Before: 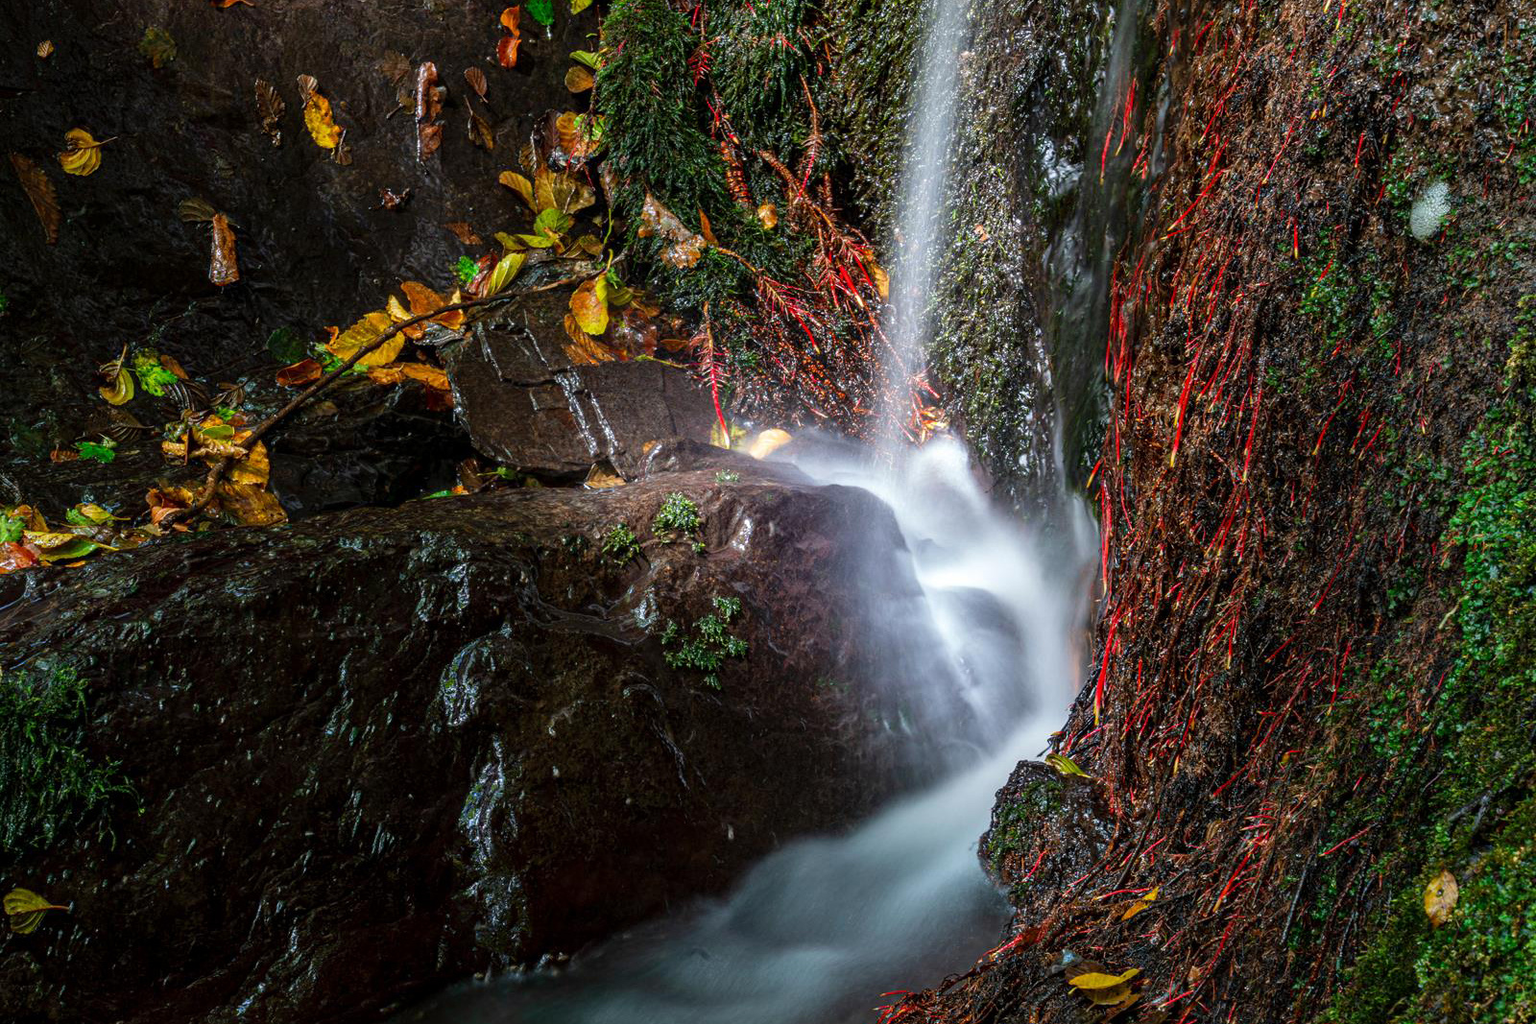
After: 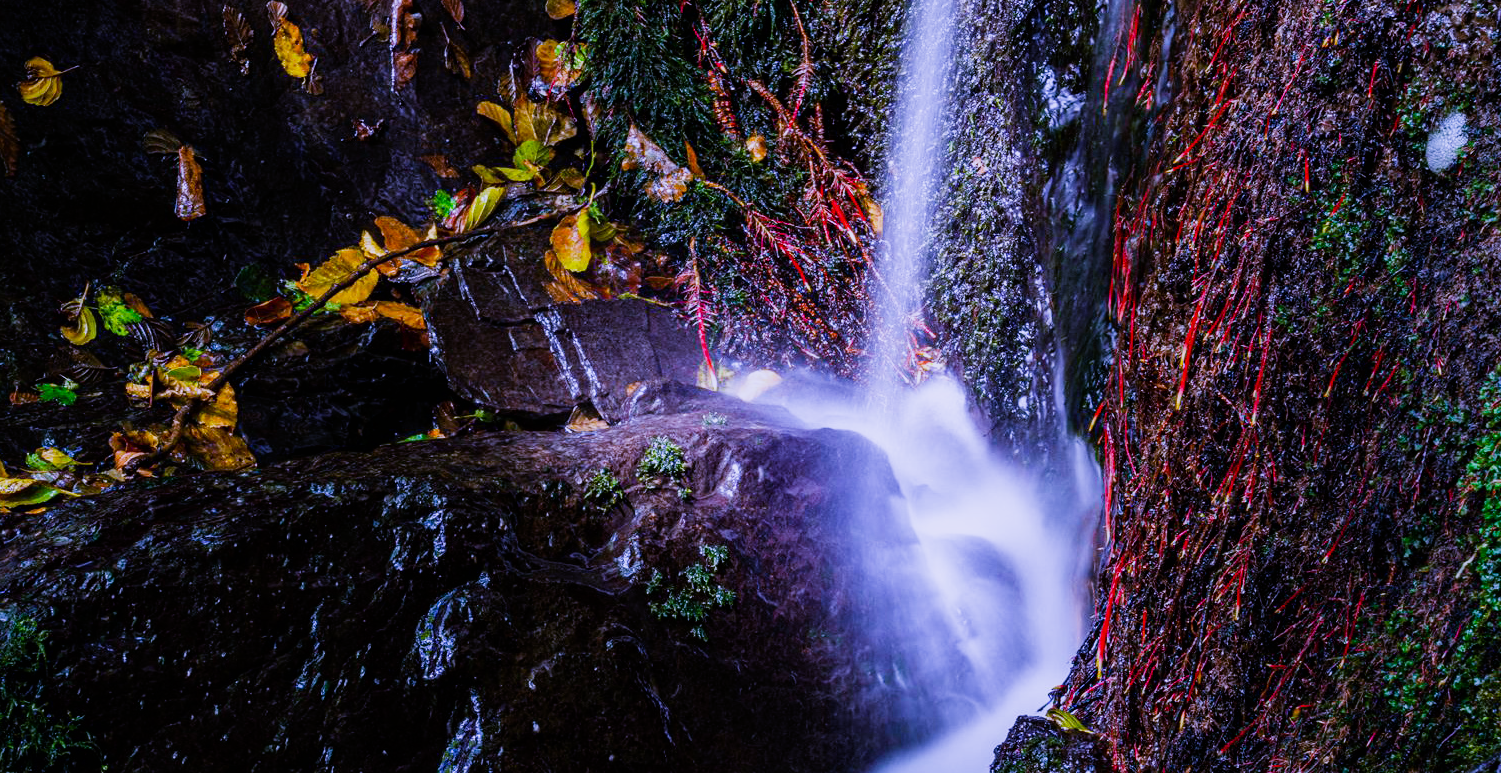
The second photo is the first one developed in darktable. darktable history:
sigmoid: on, module defaults
white balance: red 0.98, blue 1.61
crop: left 2.737%, top 7.287%, right 3.421%, bottom 20.179%
